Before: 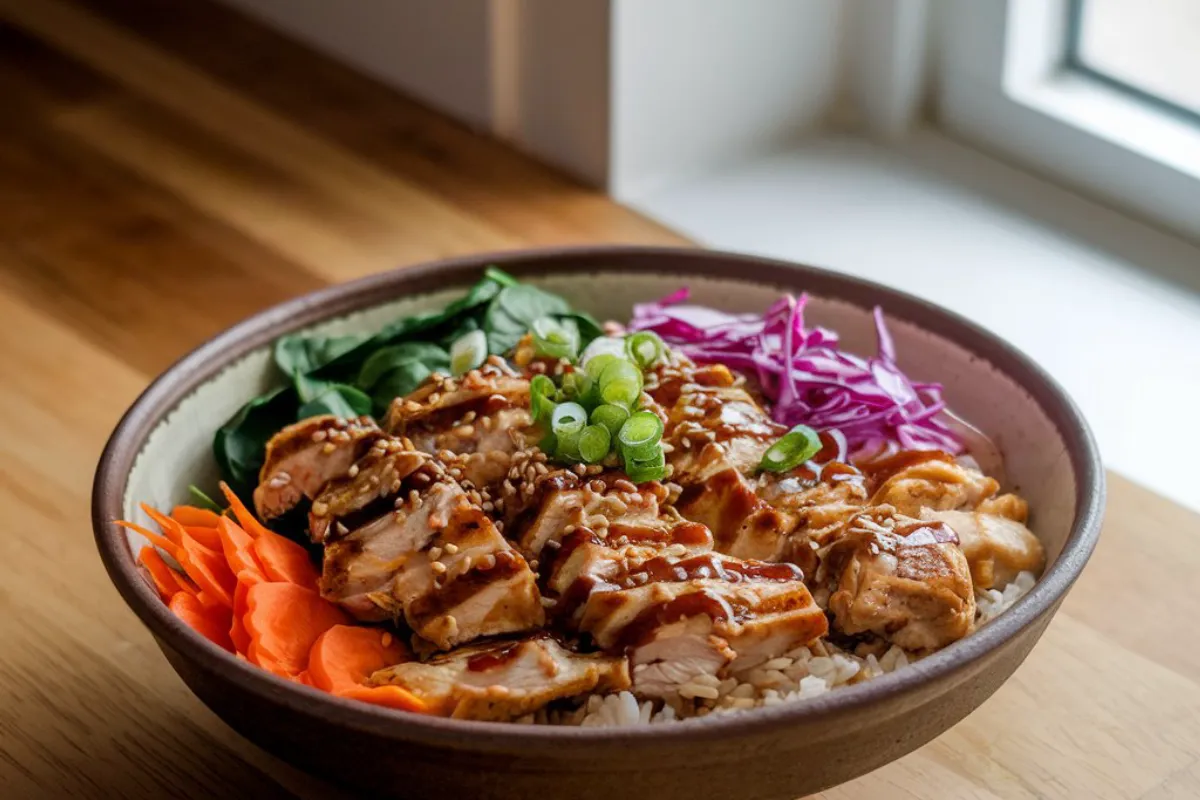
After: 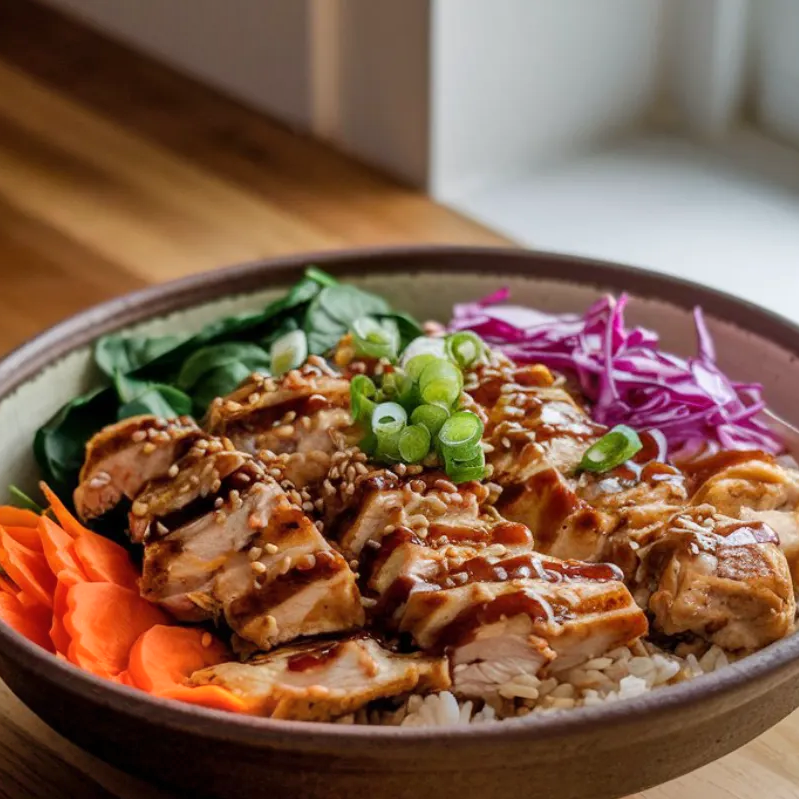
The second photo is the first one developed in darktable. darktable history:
shadows and highlights: highlights color adjustment 0%, low approximation 0.01, soften with gaussian
crop and rotate: left 15.055%, right 18.278%
tone equalizer: on, module defaults
